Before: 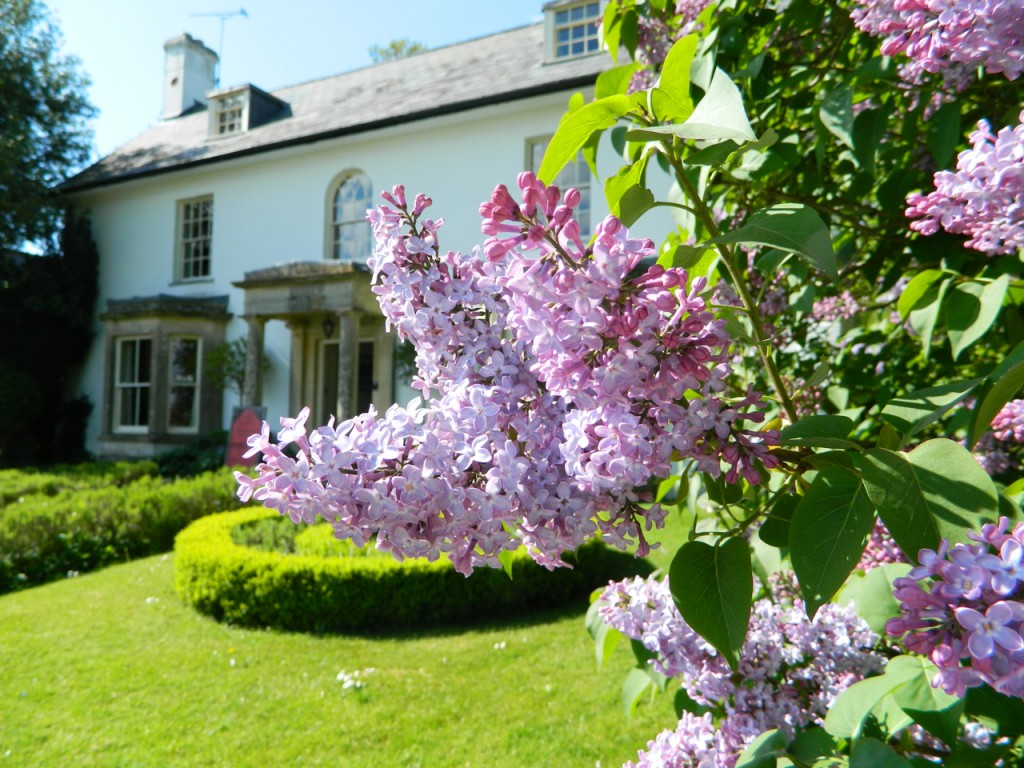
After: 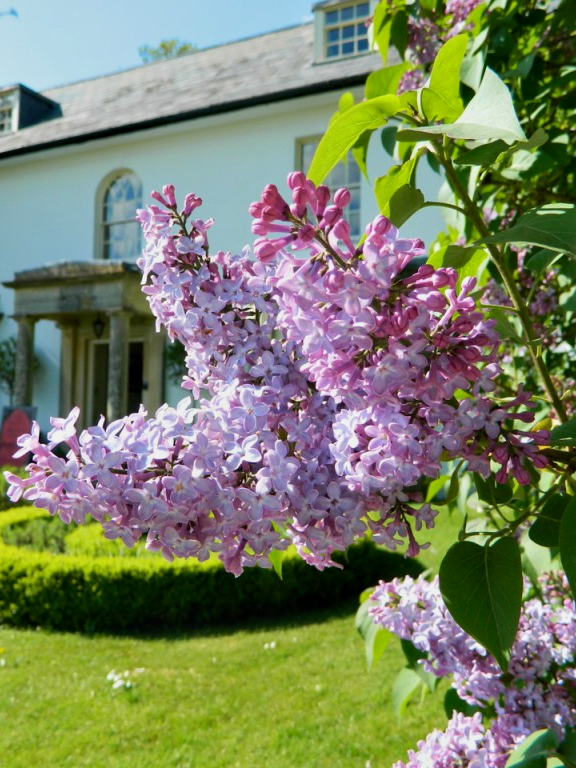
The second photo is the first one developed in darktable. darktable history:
crop and rotate: left 22.516%, right 21.234%
velvia: on, module defaults
exposure: exposure -0.36 EV, compensate highlight preservation false
tone equalizer: on, module defaults
contrast equalizer: octaves 7, y [[0.528 ×6], [0.514 ×6], [0.362 ×6], [0 ×6], [0 ×6]]
